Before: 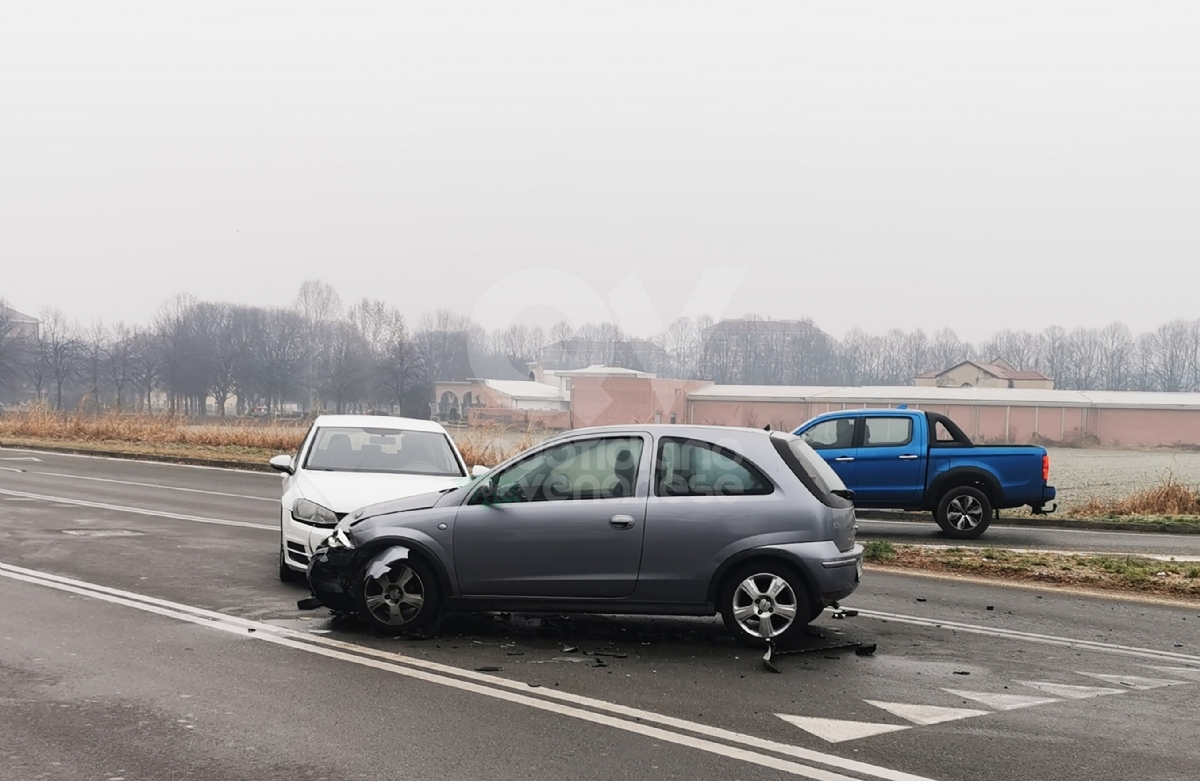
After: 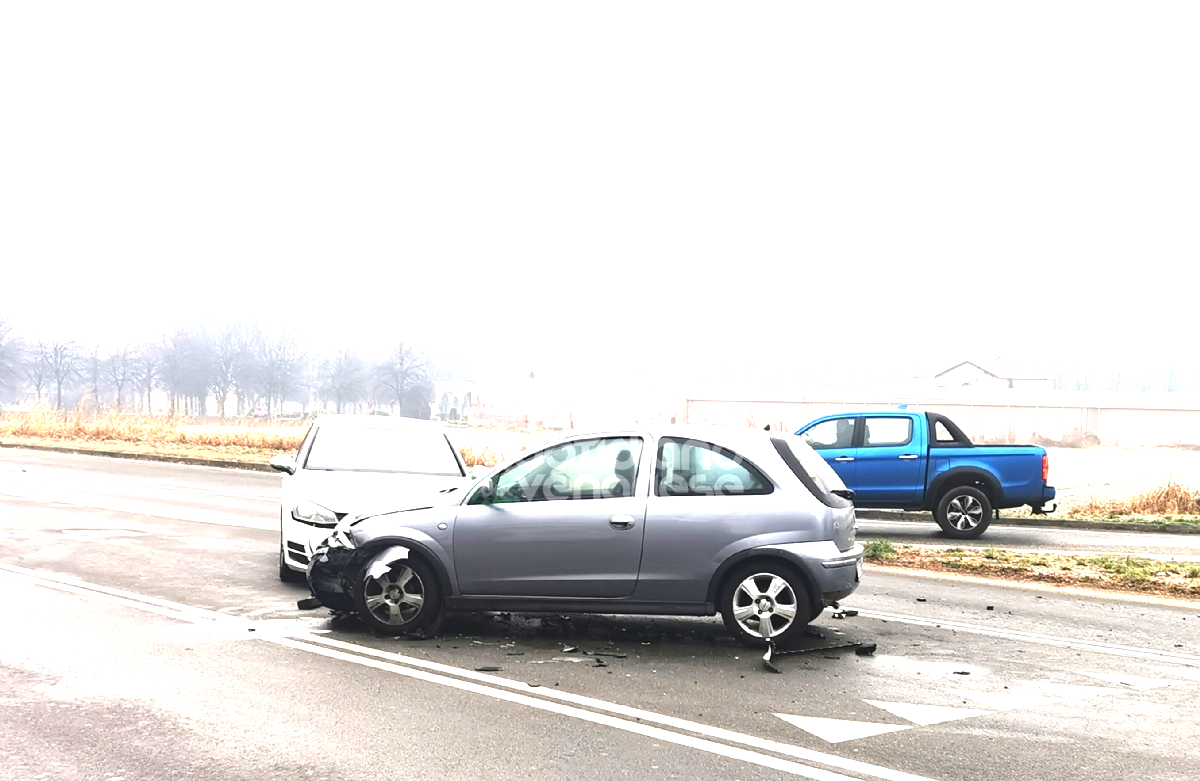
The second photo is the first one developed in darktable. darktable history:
exposure: black level correction 0, exposure 1.958 EV, compensate highlight preservation false
